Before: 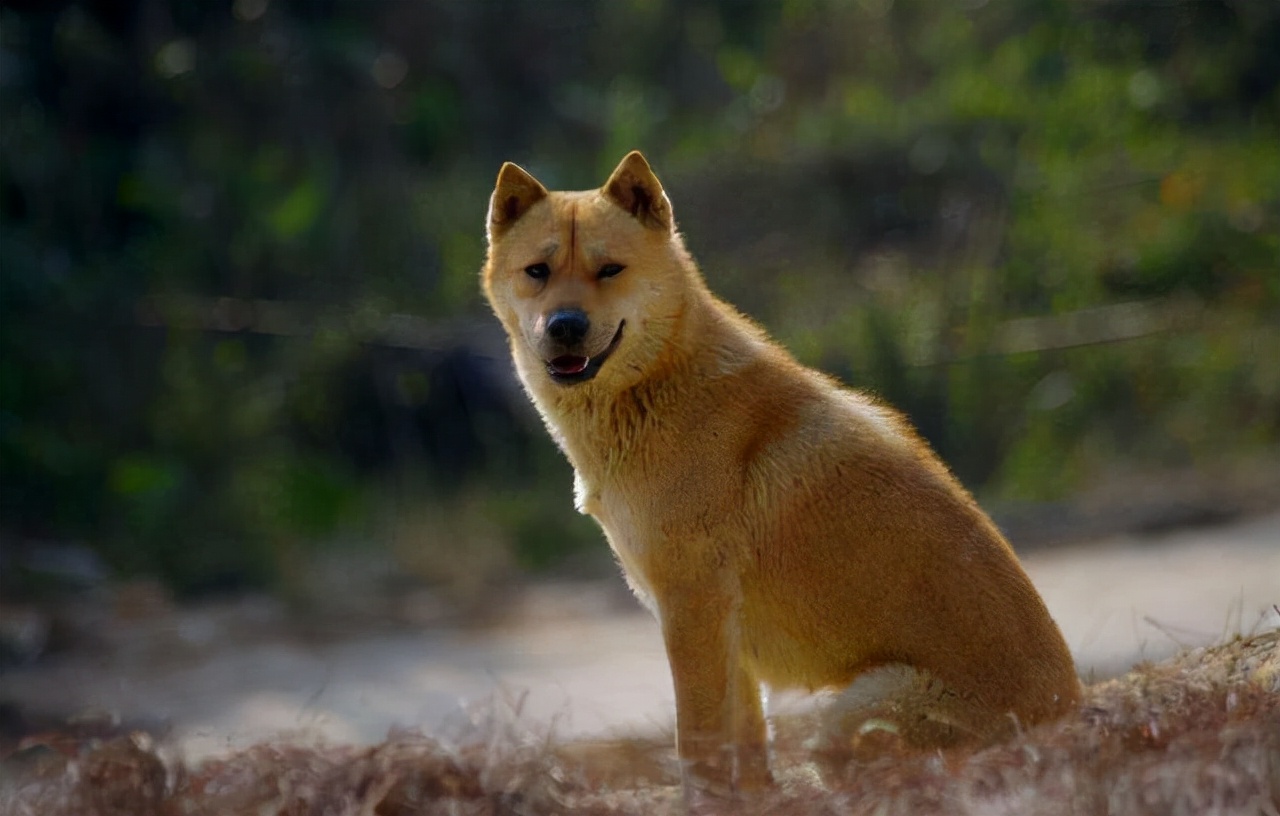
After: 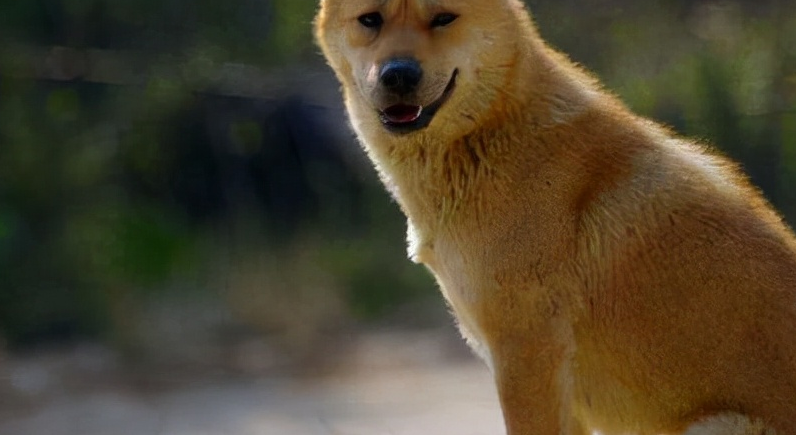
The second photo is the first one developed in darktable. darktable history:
crop: left 13.062%, top 30.88%, right 24.699%, bottom 15.805%
